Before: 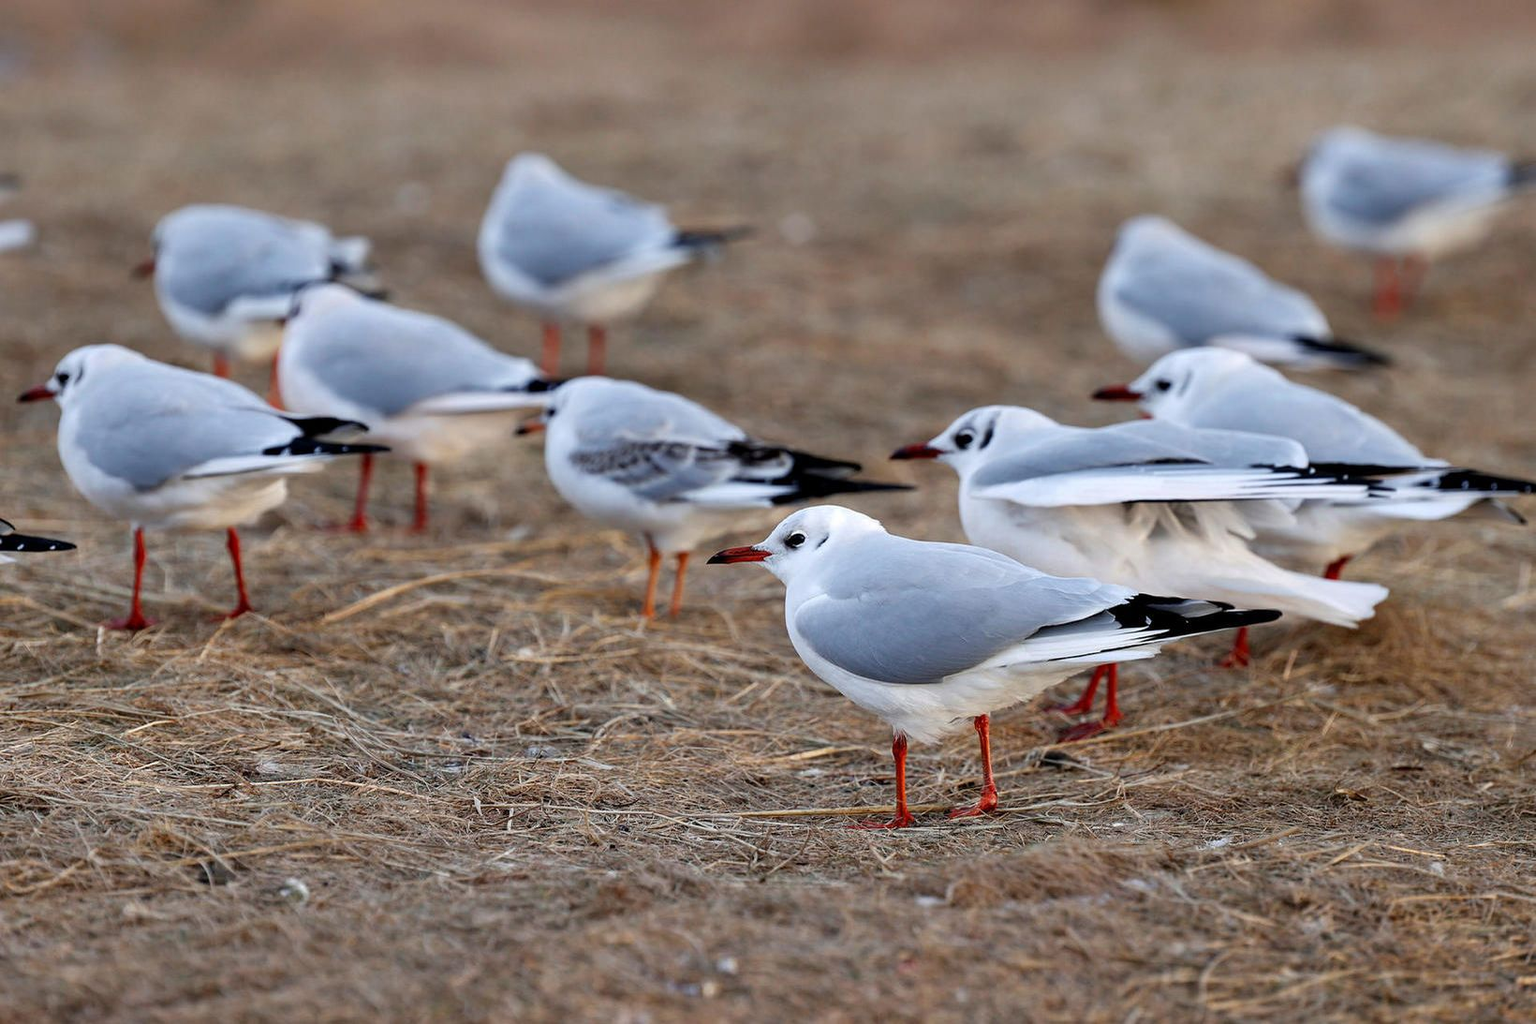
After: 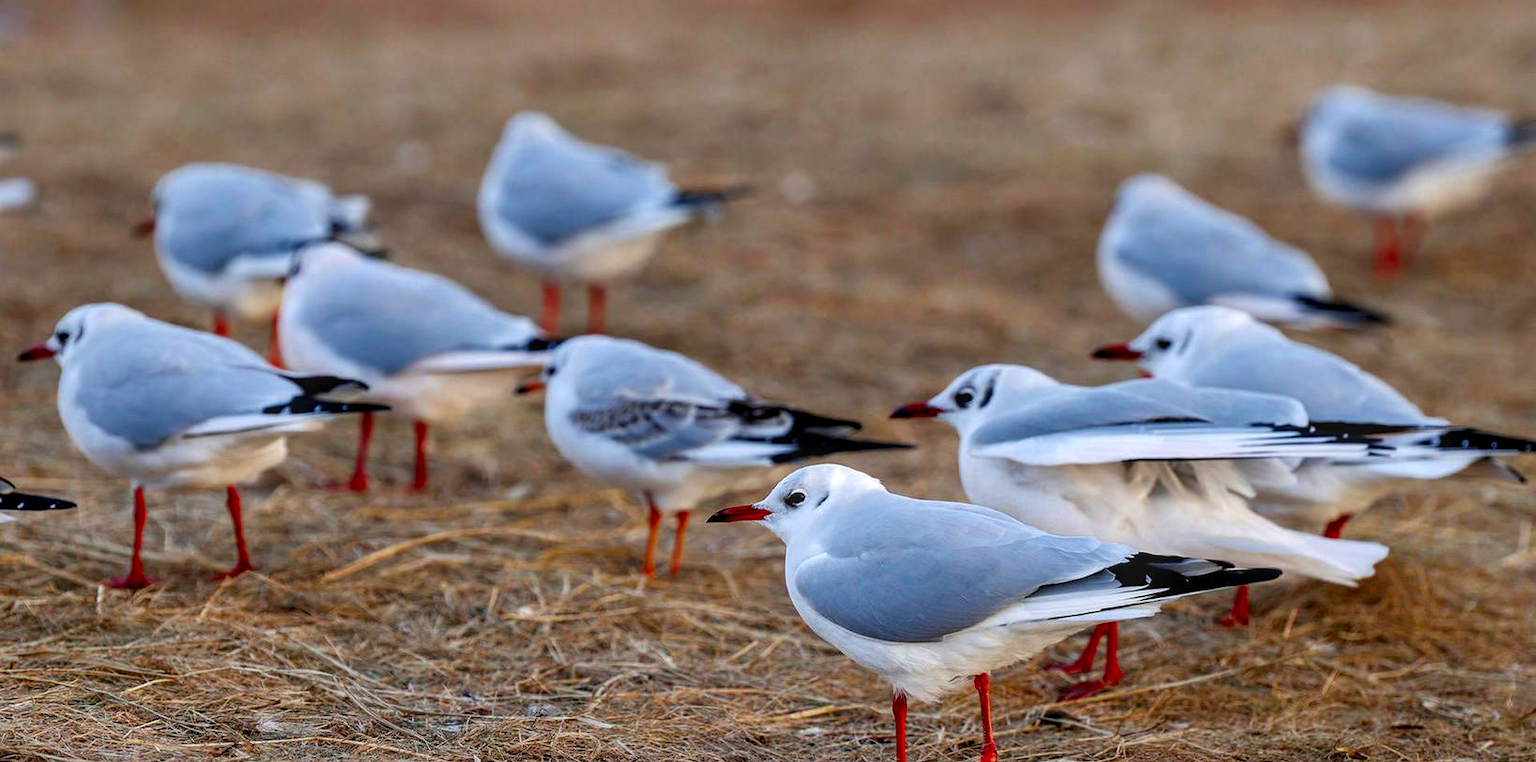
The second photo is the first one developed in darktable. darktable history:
color zones: curves: ch0 [(0, 0.425) (0.143, 0.422) (0.286, 0.42) (0.429, 0.419) (0.571, 0.419) (0.714, 0.42) (0.857, 0.422) (1, 0.425)]; ch1 [(0, 0.666) (0.143, 0.669) (0.286, 0.671) (0.429, 0.67) (0.571, 0.67) (0.714, 0.67) (0.857, 0.67) (1, 0.666)], mix 42.36%
crop: top 4.044%, bottom 21.407%
local contrast: on, module defaults
